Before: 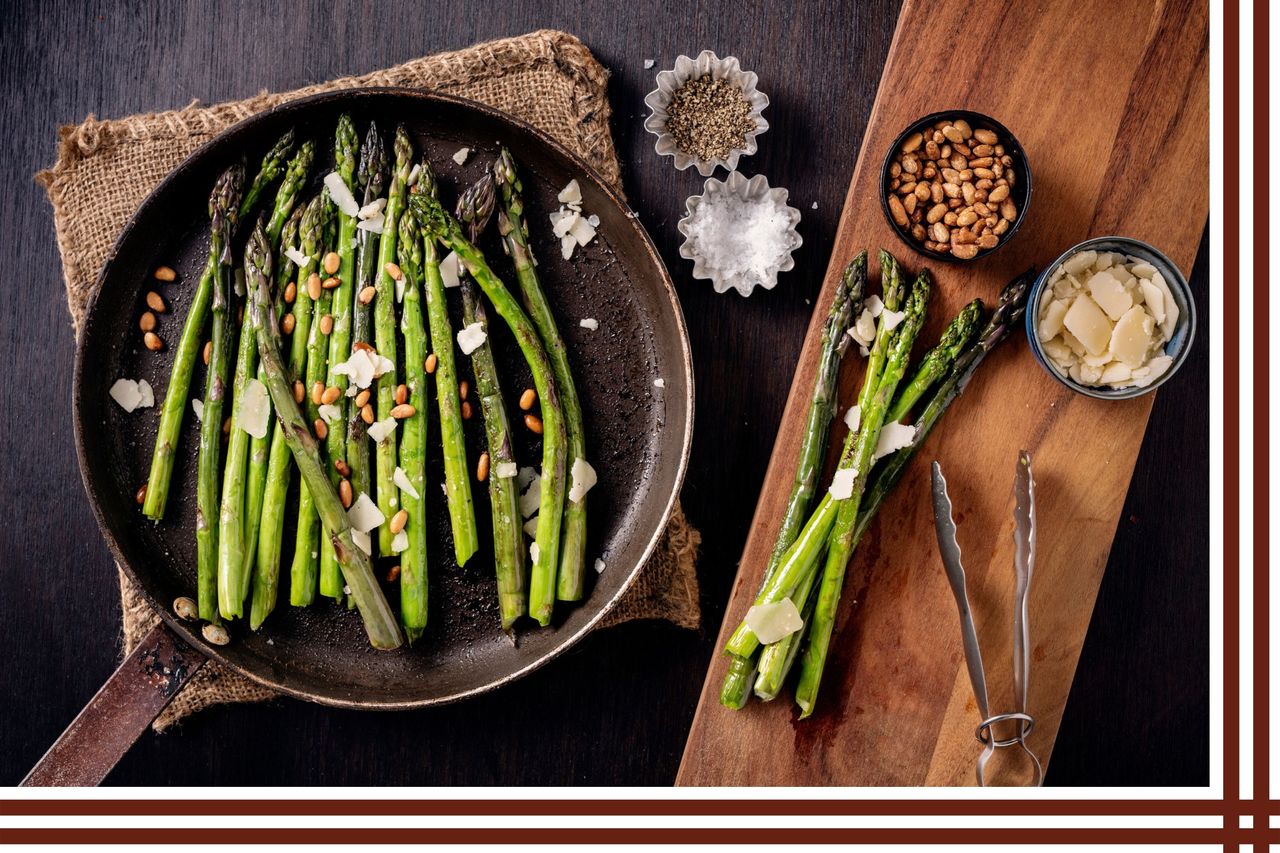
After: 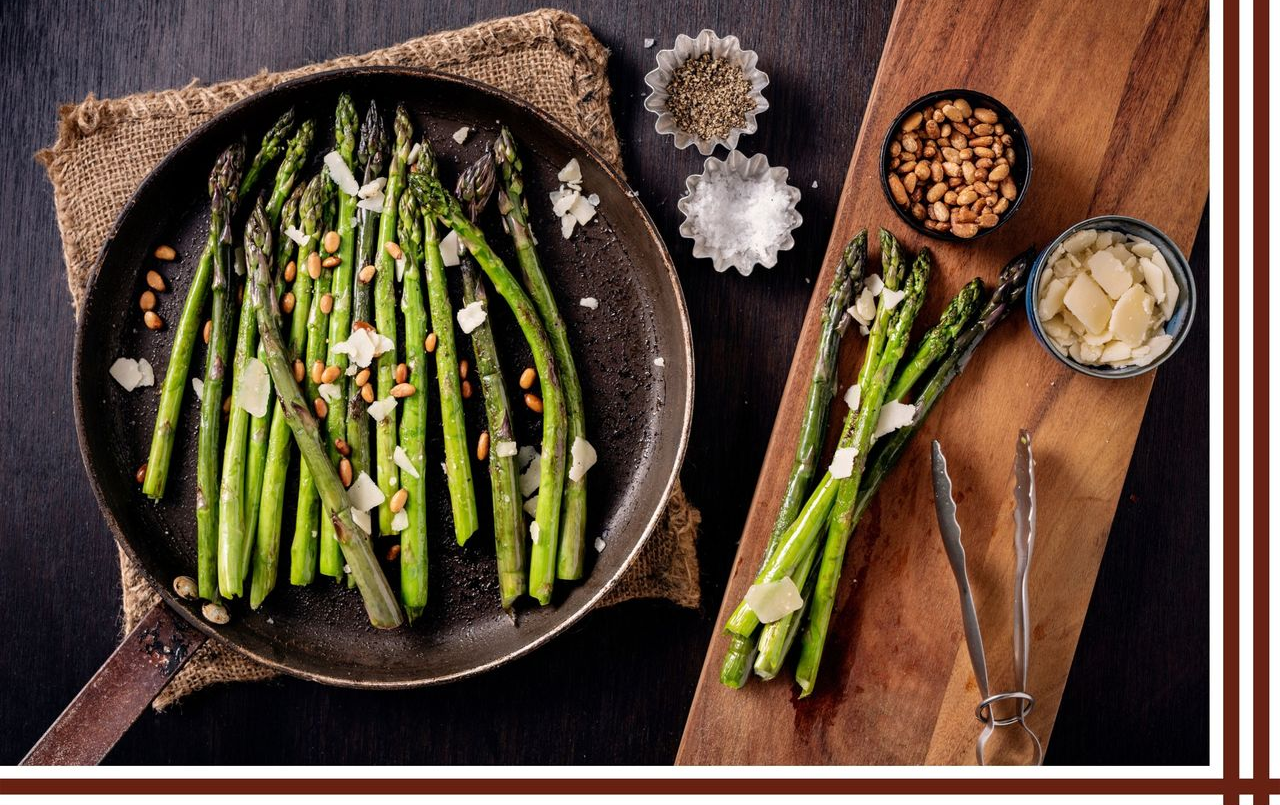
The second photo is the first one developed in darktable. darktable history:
crop and rotate: top 2.507%, bottom 3.086%
color zones: curves: ch0 [(0, 0.5) (0.143, 0.5) (0.286, 0.5) (0.429, 0.5) (0.62, 0.489) (0.714, 0.445) (0.844, 0.496) (1, 0.5)]; ch1 [(0, 0.5) (0.143, 0.5) (0.286, 0.5) (0.429, 0.5) (0.571, 0.5) (0.714, 0.523) (0.857, 0.5) (1, 0.5)]
